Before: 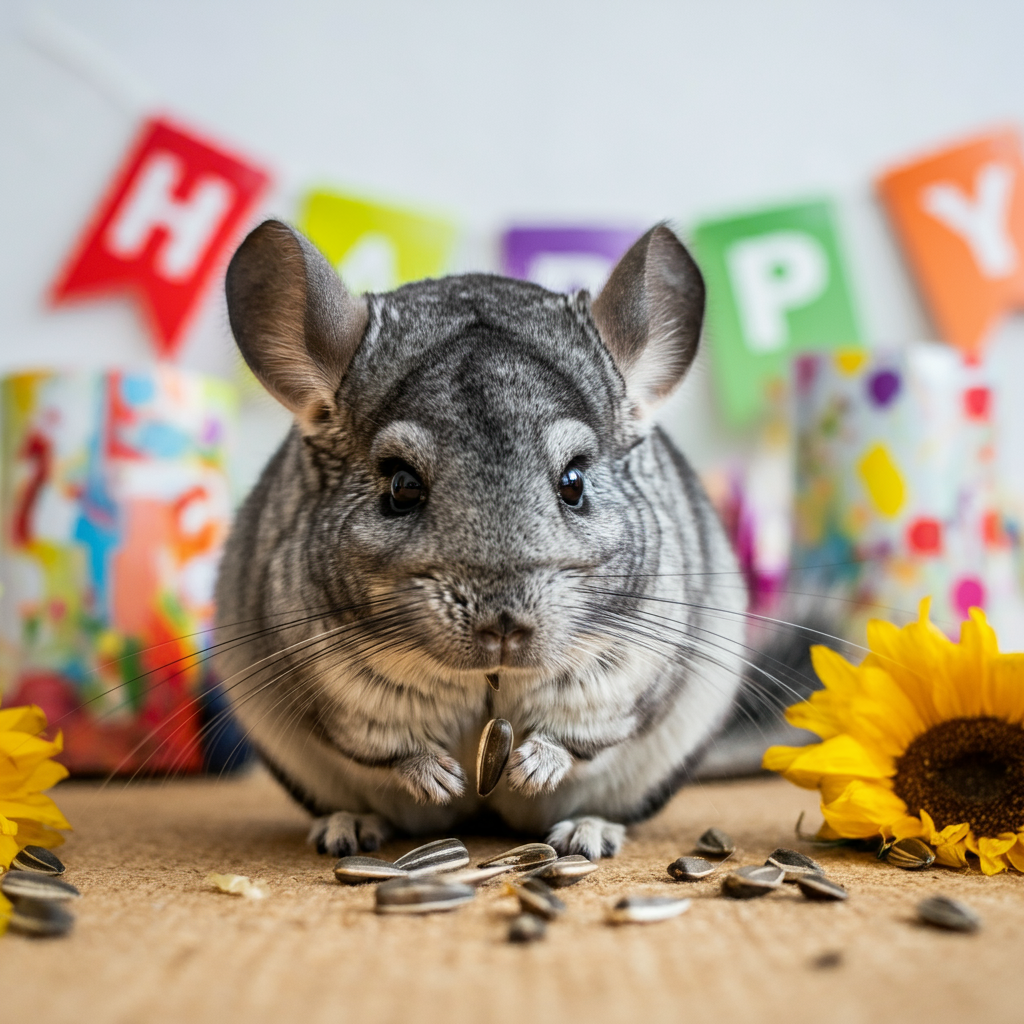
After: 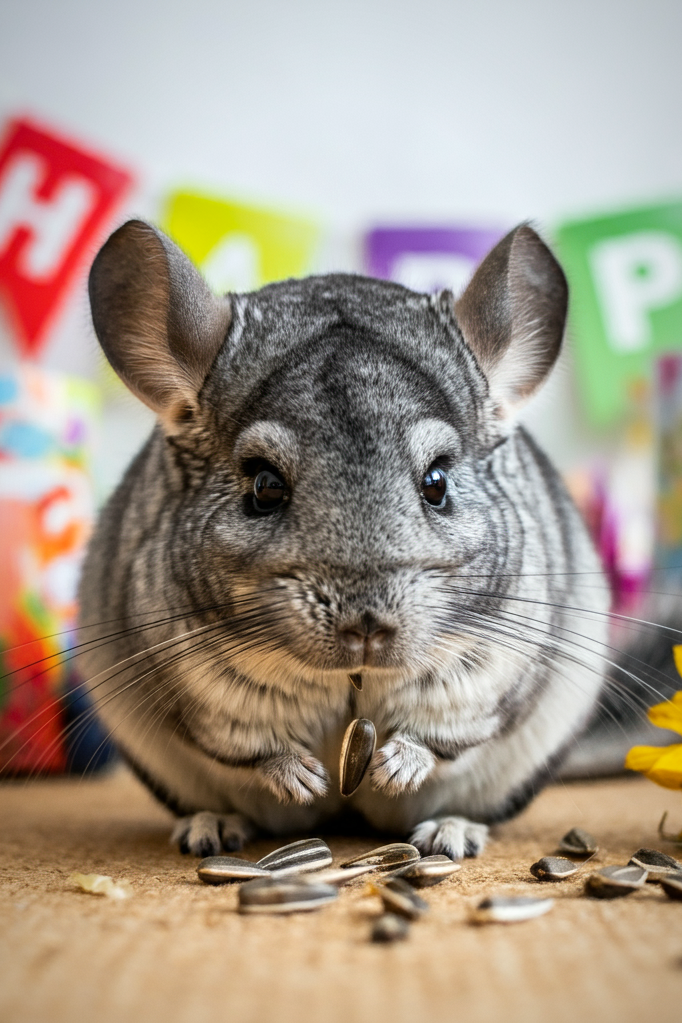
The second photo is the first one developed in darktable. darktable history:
crop and rotate: left 13.409%, right 19.924%
vignetting: fall-off start 80.87%, fall-off radius 61.59%, brightness -0.384, saturation 0.007, center (0, 0.007), automatic ratio true, width/height ratio 1.418
levels: mode automatic, black 0.023%, white 99.97%, levels [0.062, 0.494, 0.925]
